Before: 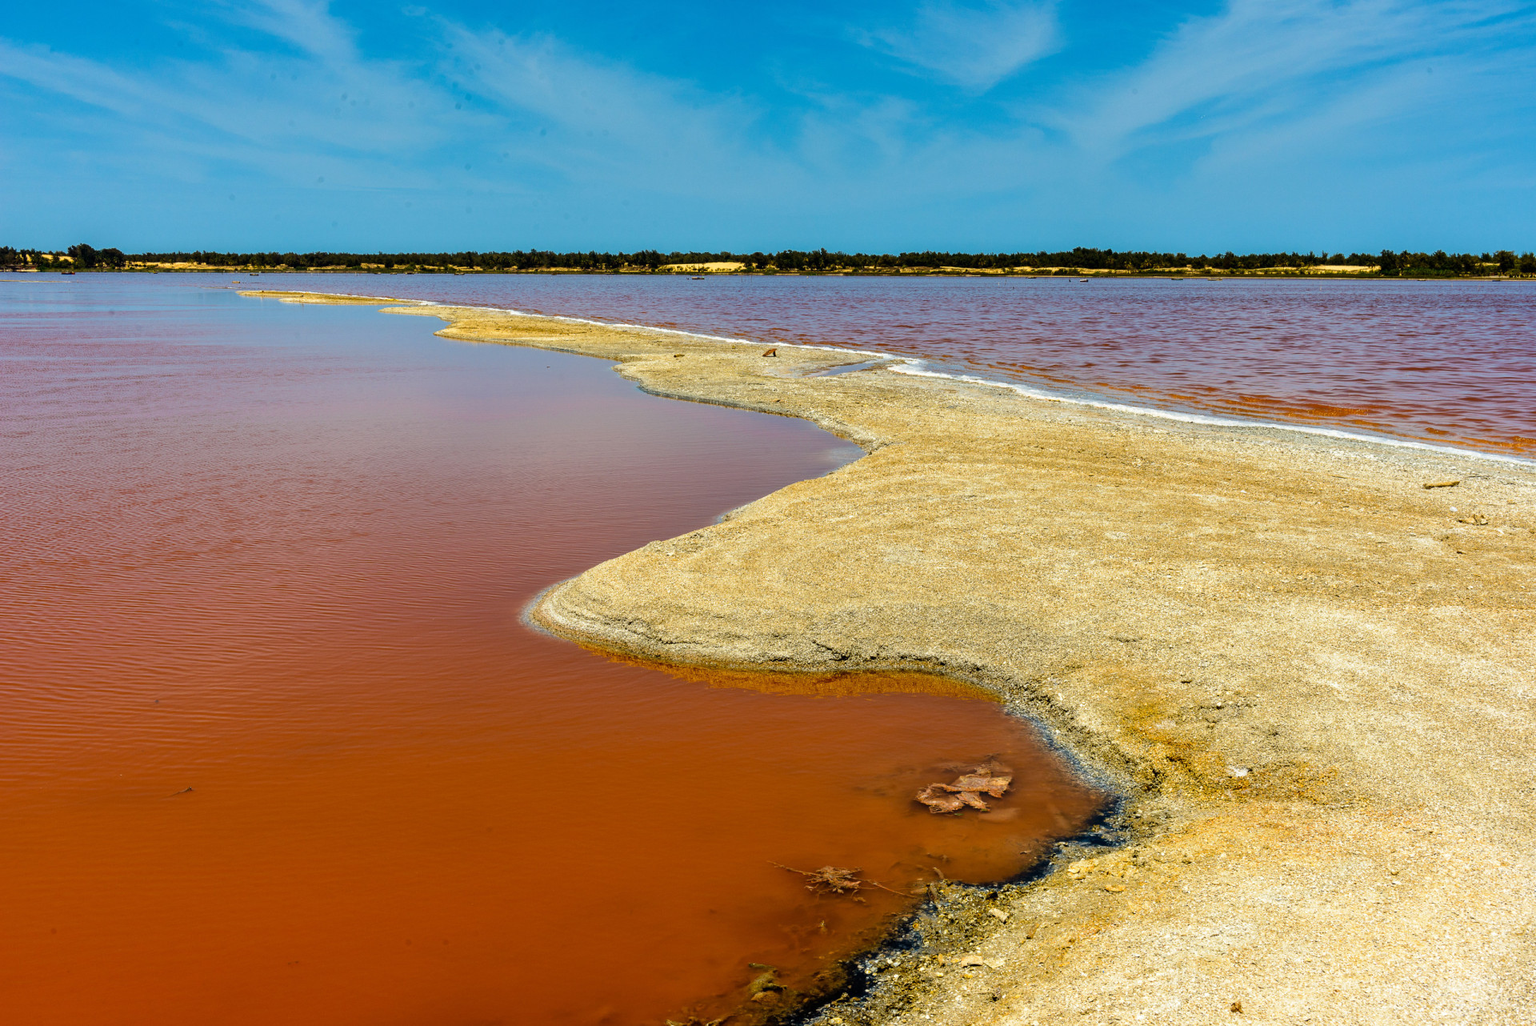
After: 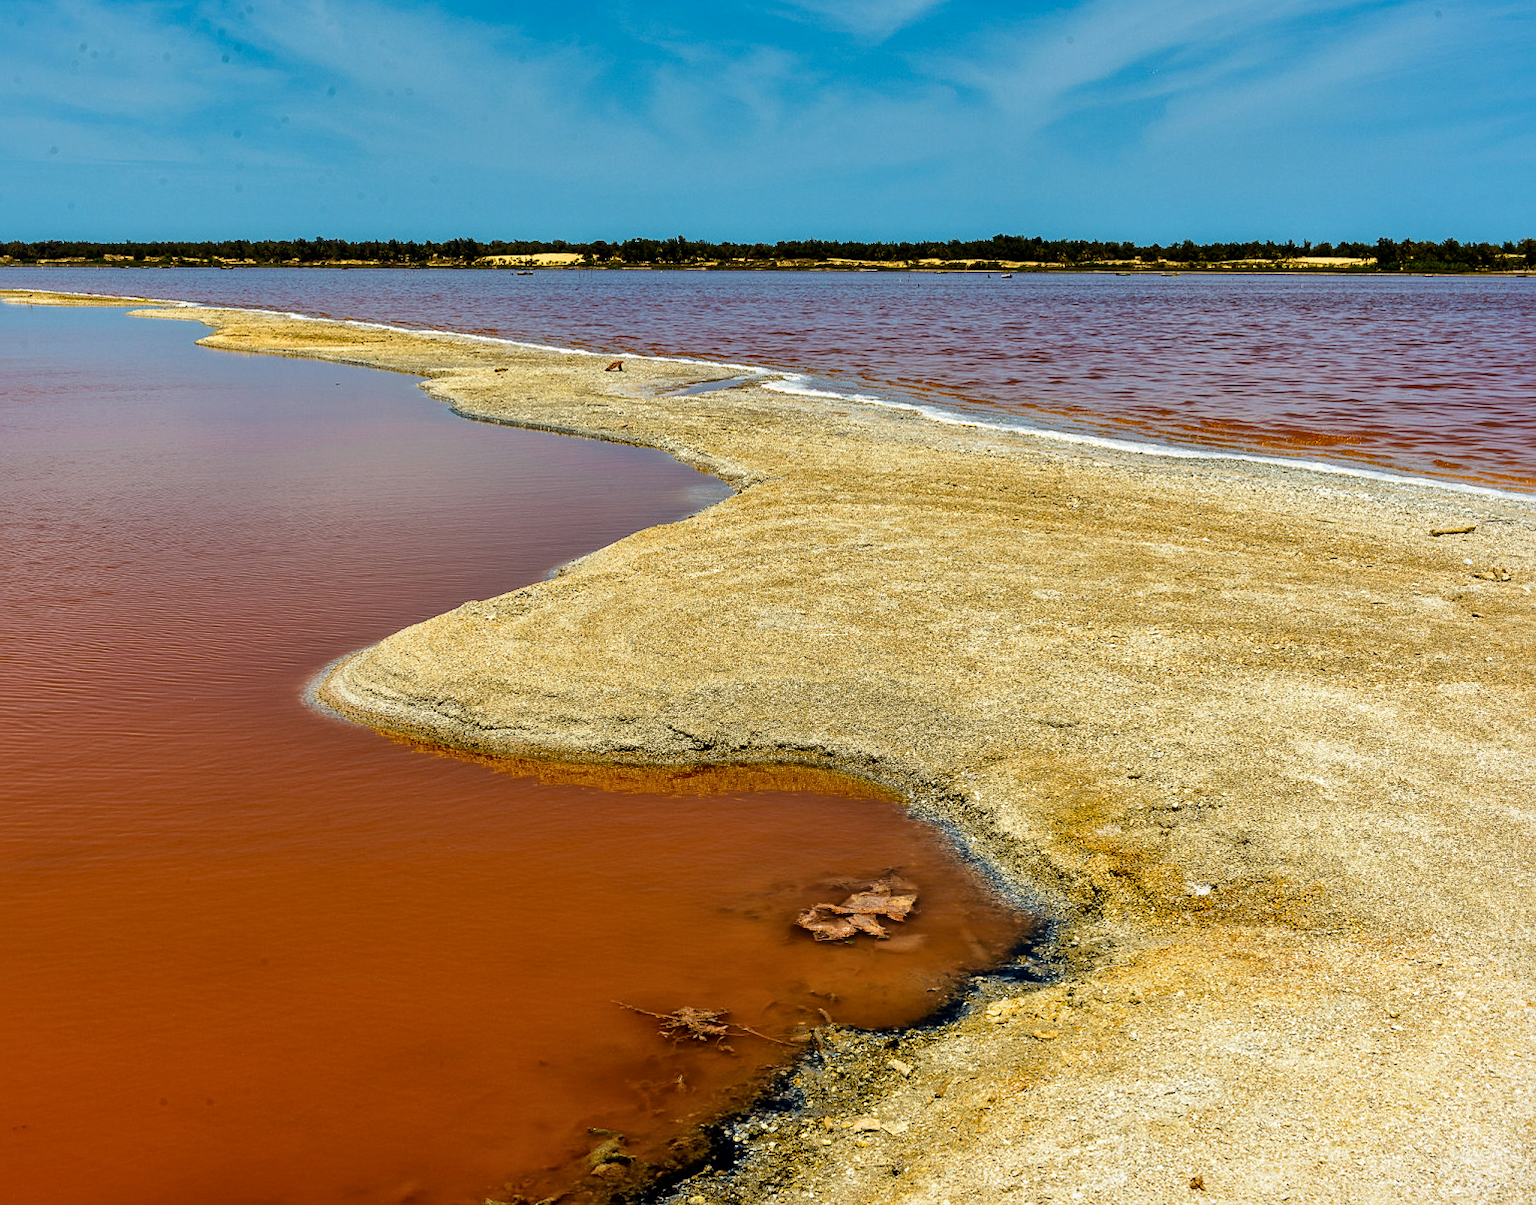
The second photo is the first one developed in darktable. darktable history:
crop and rotate: left 18.107%, top 5.83%, right 1.743%
exposure: exposure -0.147 EV, compensate highlight preservation false
sharpen: radius 1.241, amount 0.292, threshold 0.04
local contrast: mode bilateral grid, contrast 21, coarseness 50, detail 141%, midtone range 0.2
